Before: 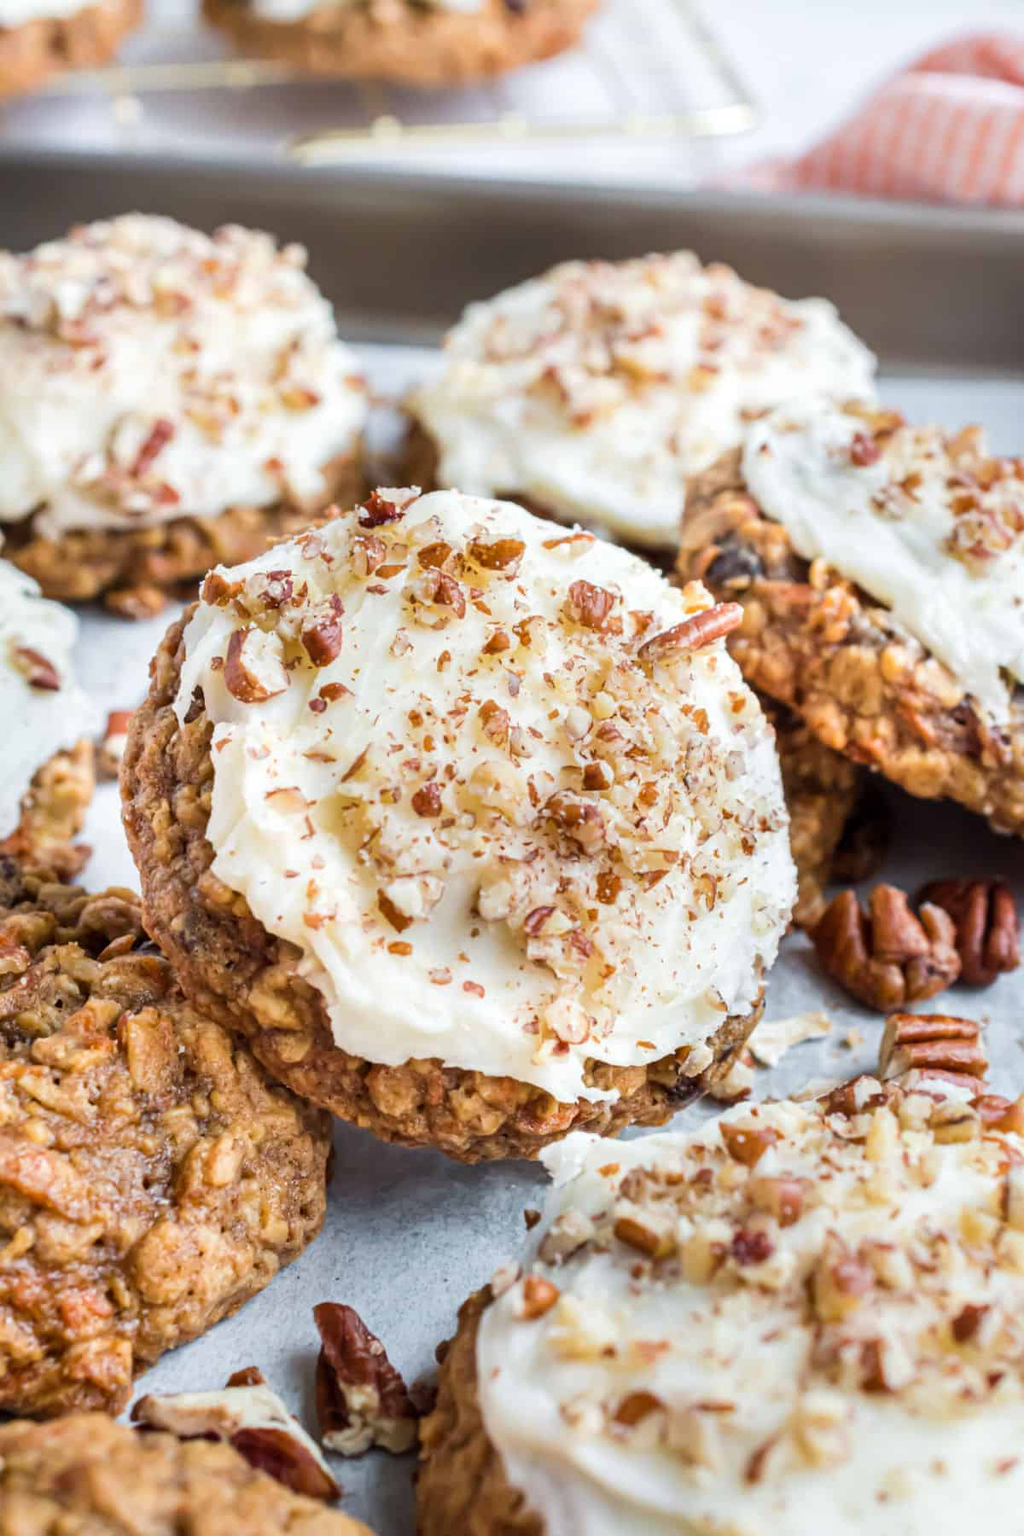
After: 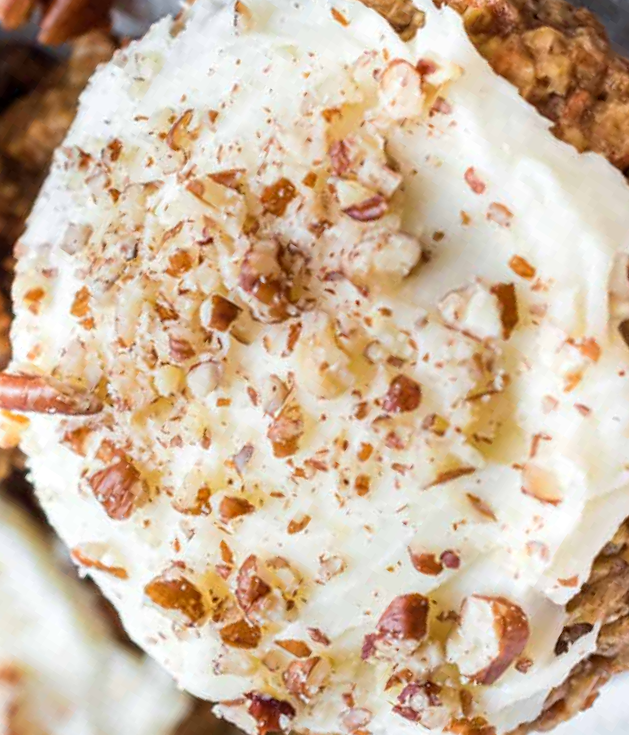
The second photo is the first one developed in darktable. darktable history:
crop and rotate: angle 147.54°, left 9.103%, top 15.602%, right 4.384%, bottom 17.018%
